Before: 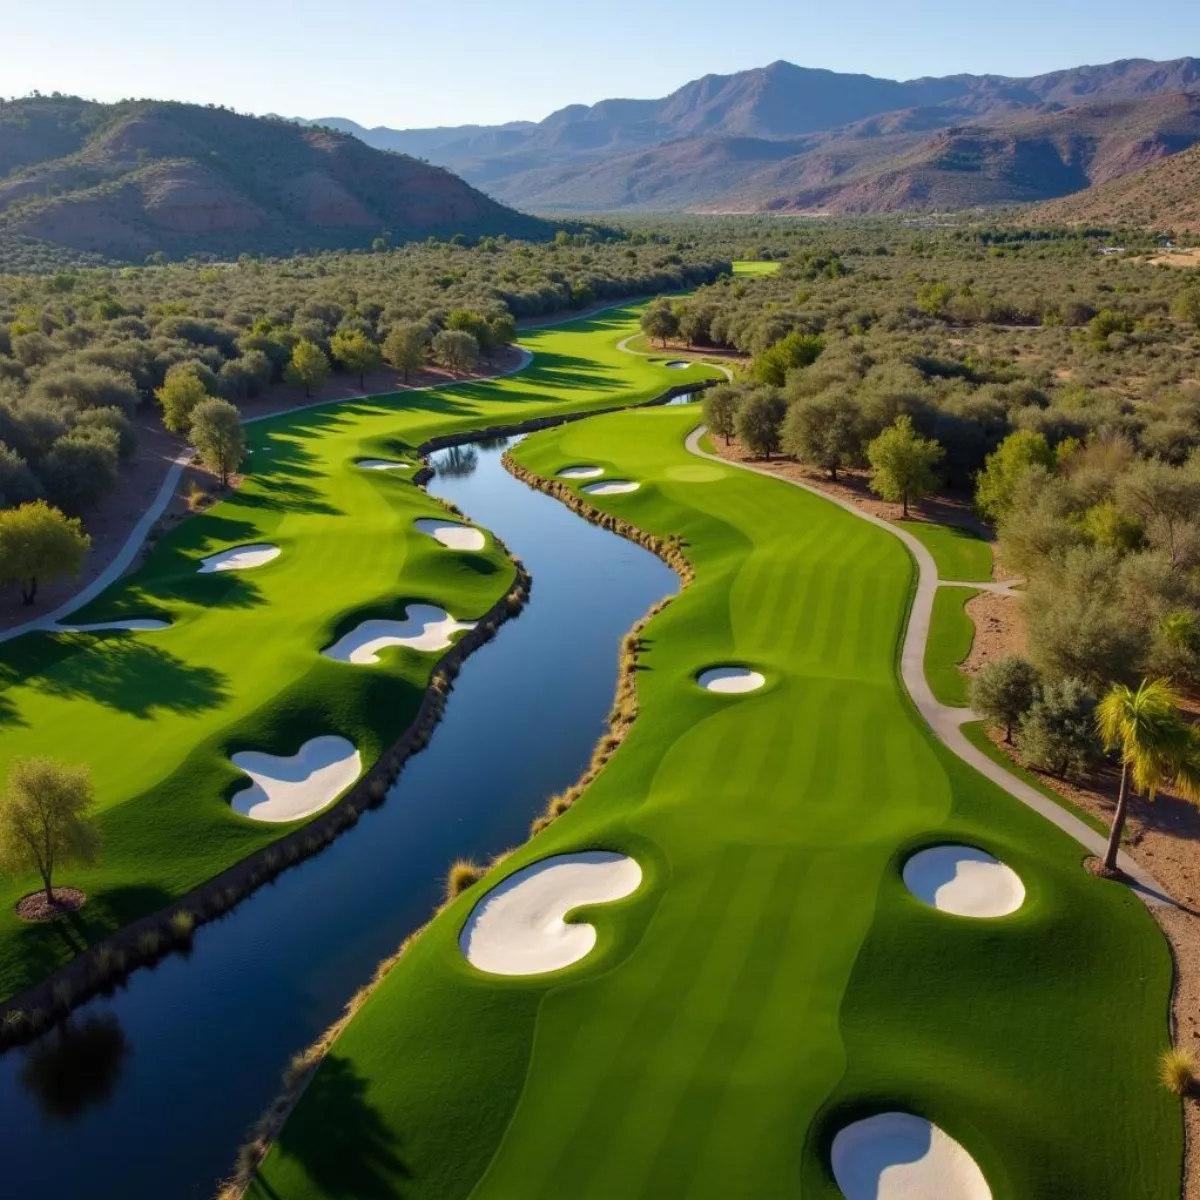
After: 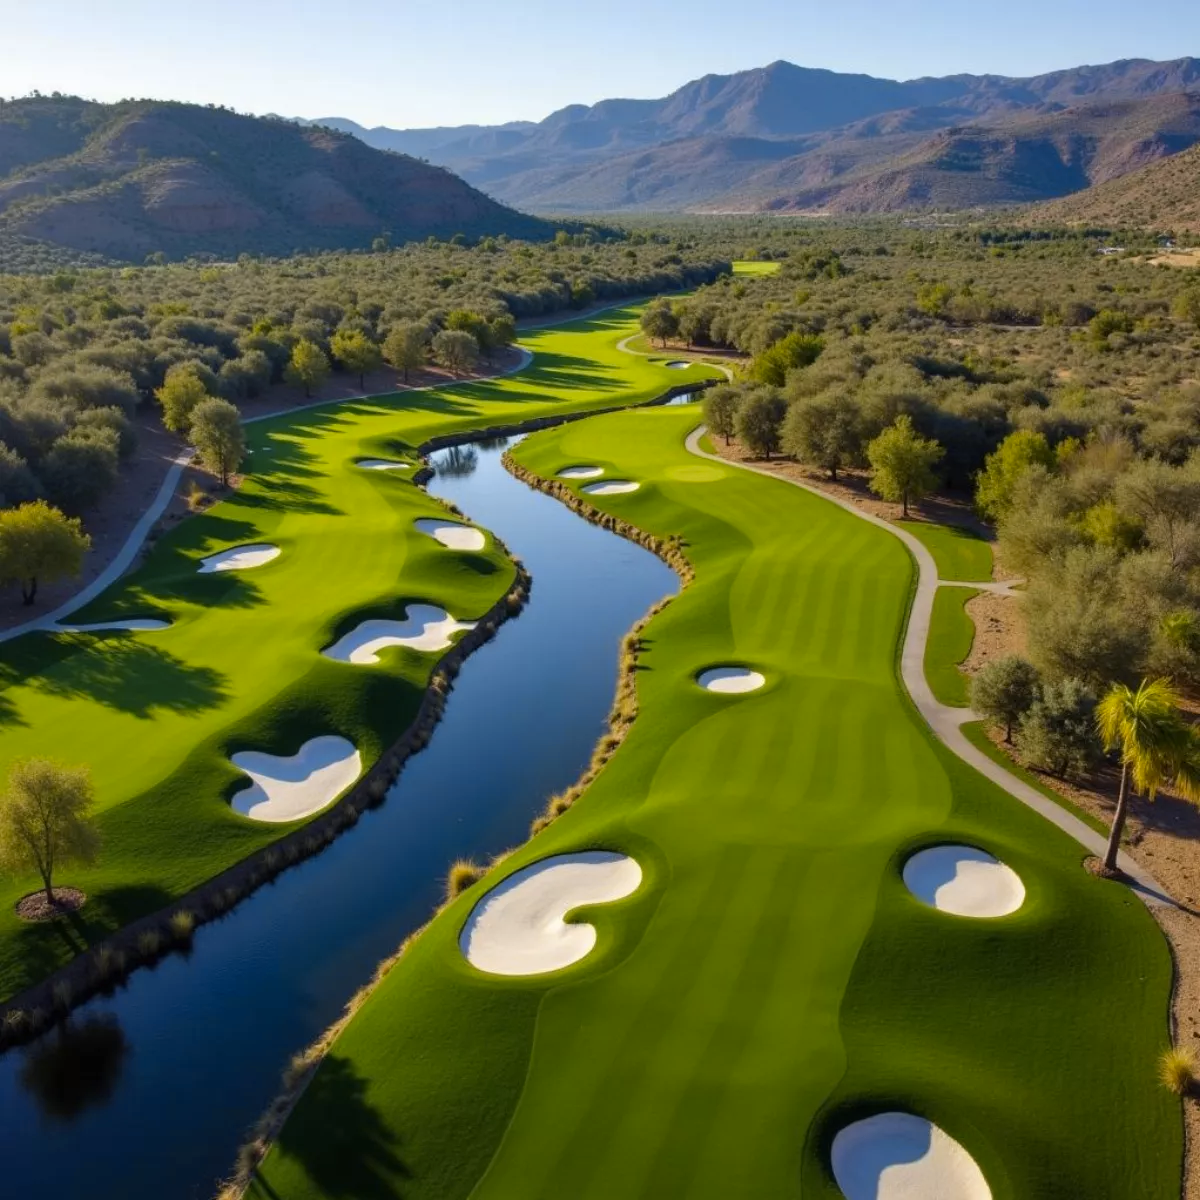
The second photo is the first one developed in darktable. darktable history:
color contrast: green-magenta contrast 0.8, blue-yellow contrast 1.1, unbound 0
shadows and highlights: radius 337.17, shadows 29.01, soften with gaussian
